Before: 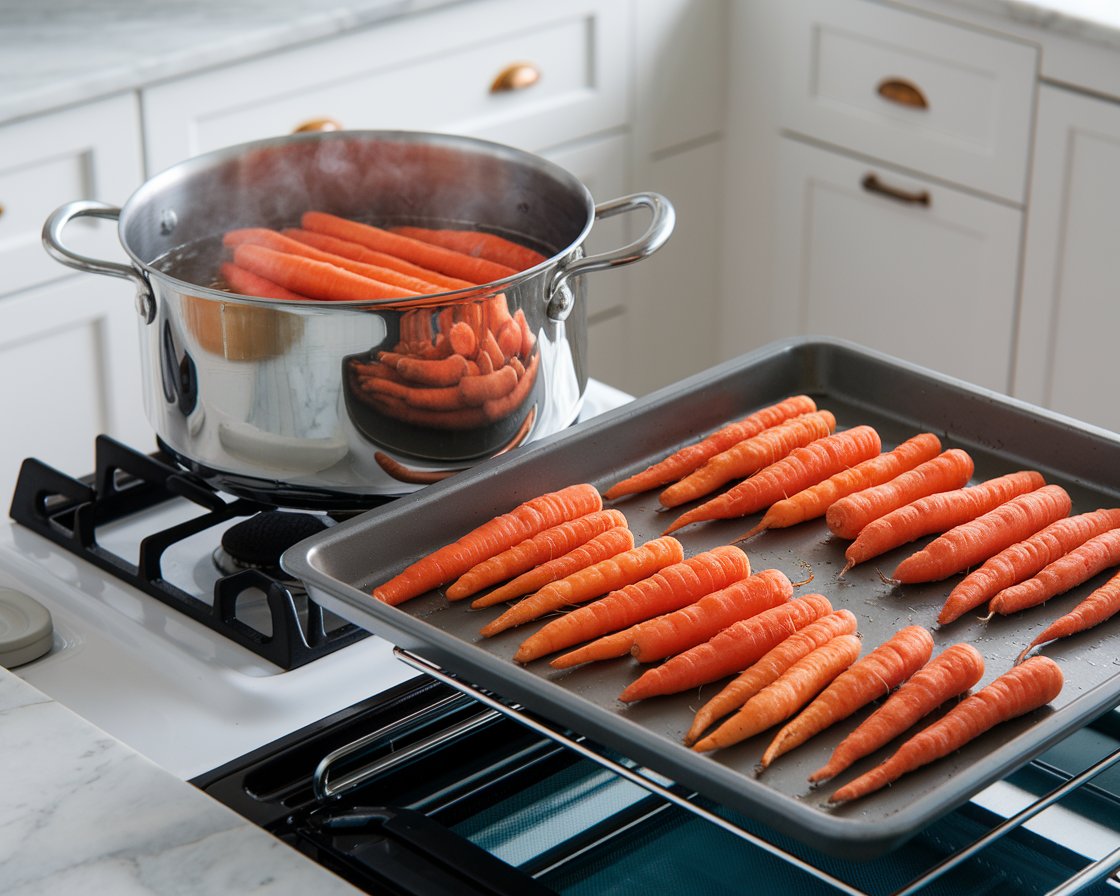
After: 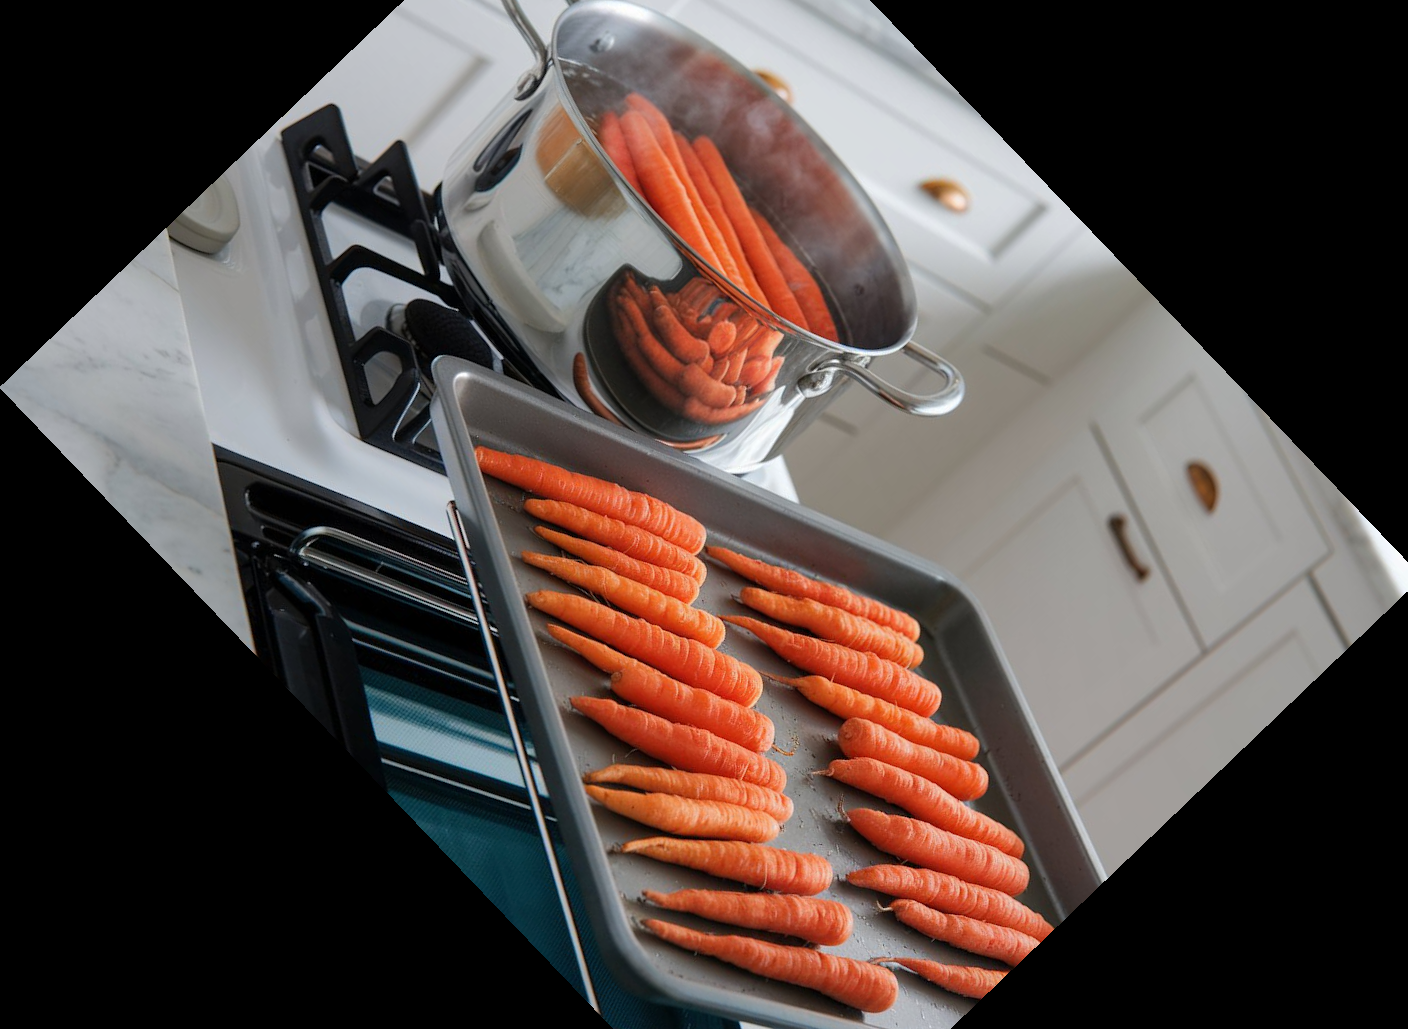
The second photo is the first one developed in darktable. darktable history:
shadows and highlights: shadows 30
crop and rotate: angle -46.26°, top 16.234%, right 0.912%, bottom 11.704%
